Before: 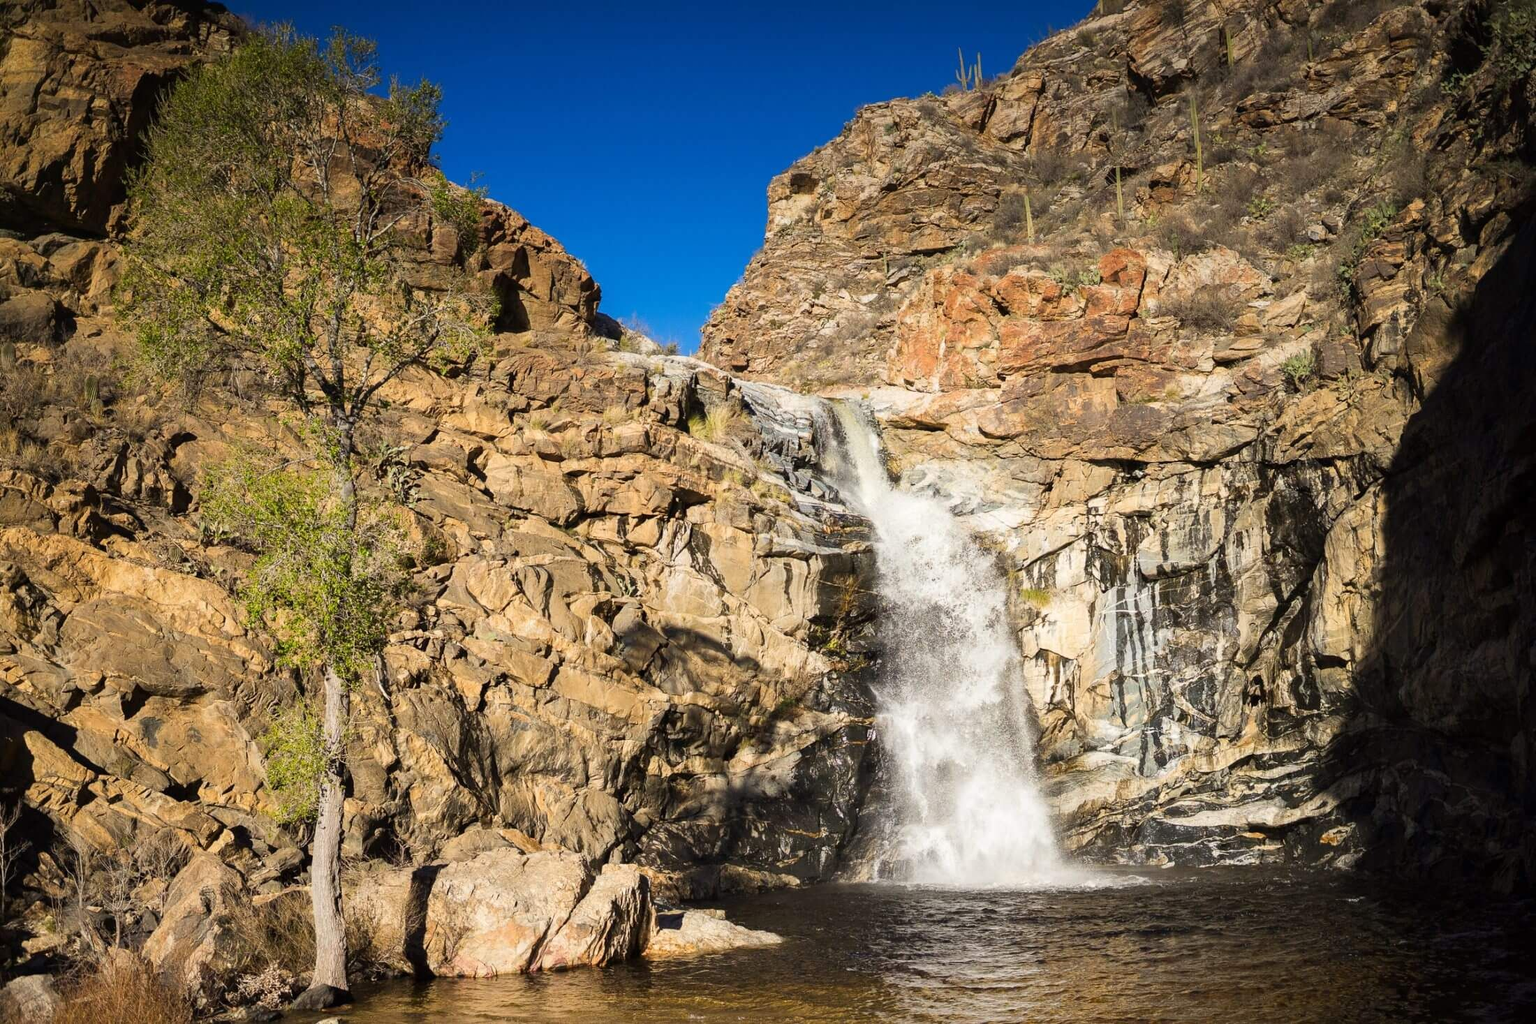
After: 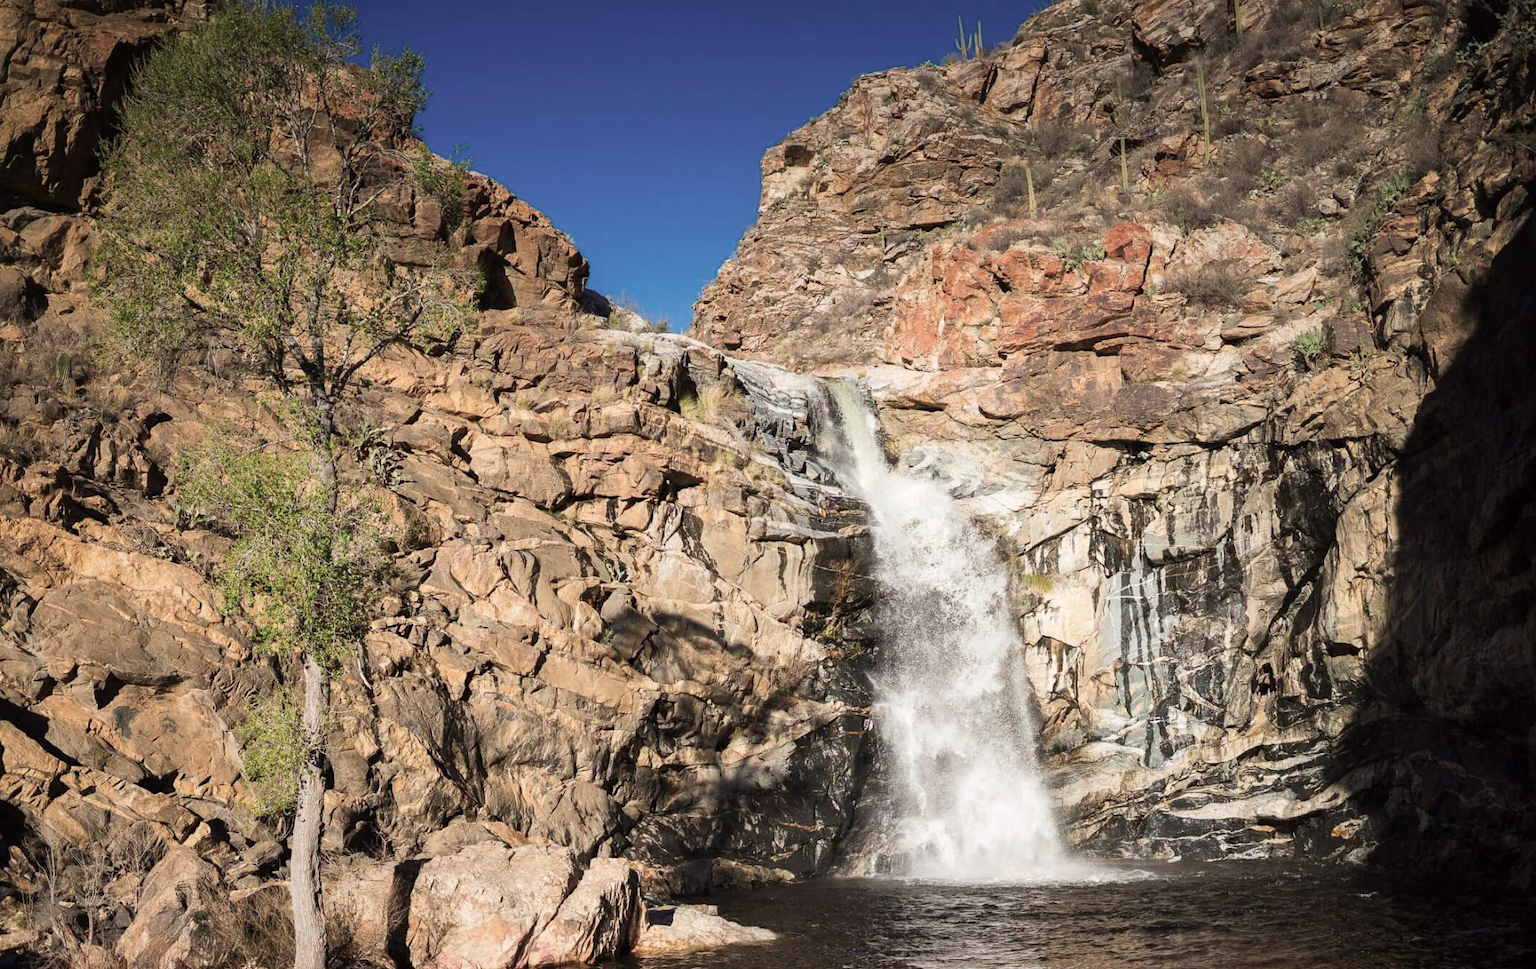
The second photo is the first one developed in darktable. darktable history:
crop: left 1.964%, top 3.251%, right 1.122%, bottom 4.933%
color contrast: blue-yellow contrast 0.7
